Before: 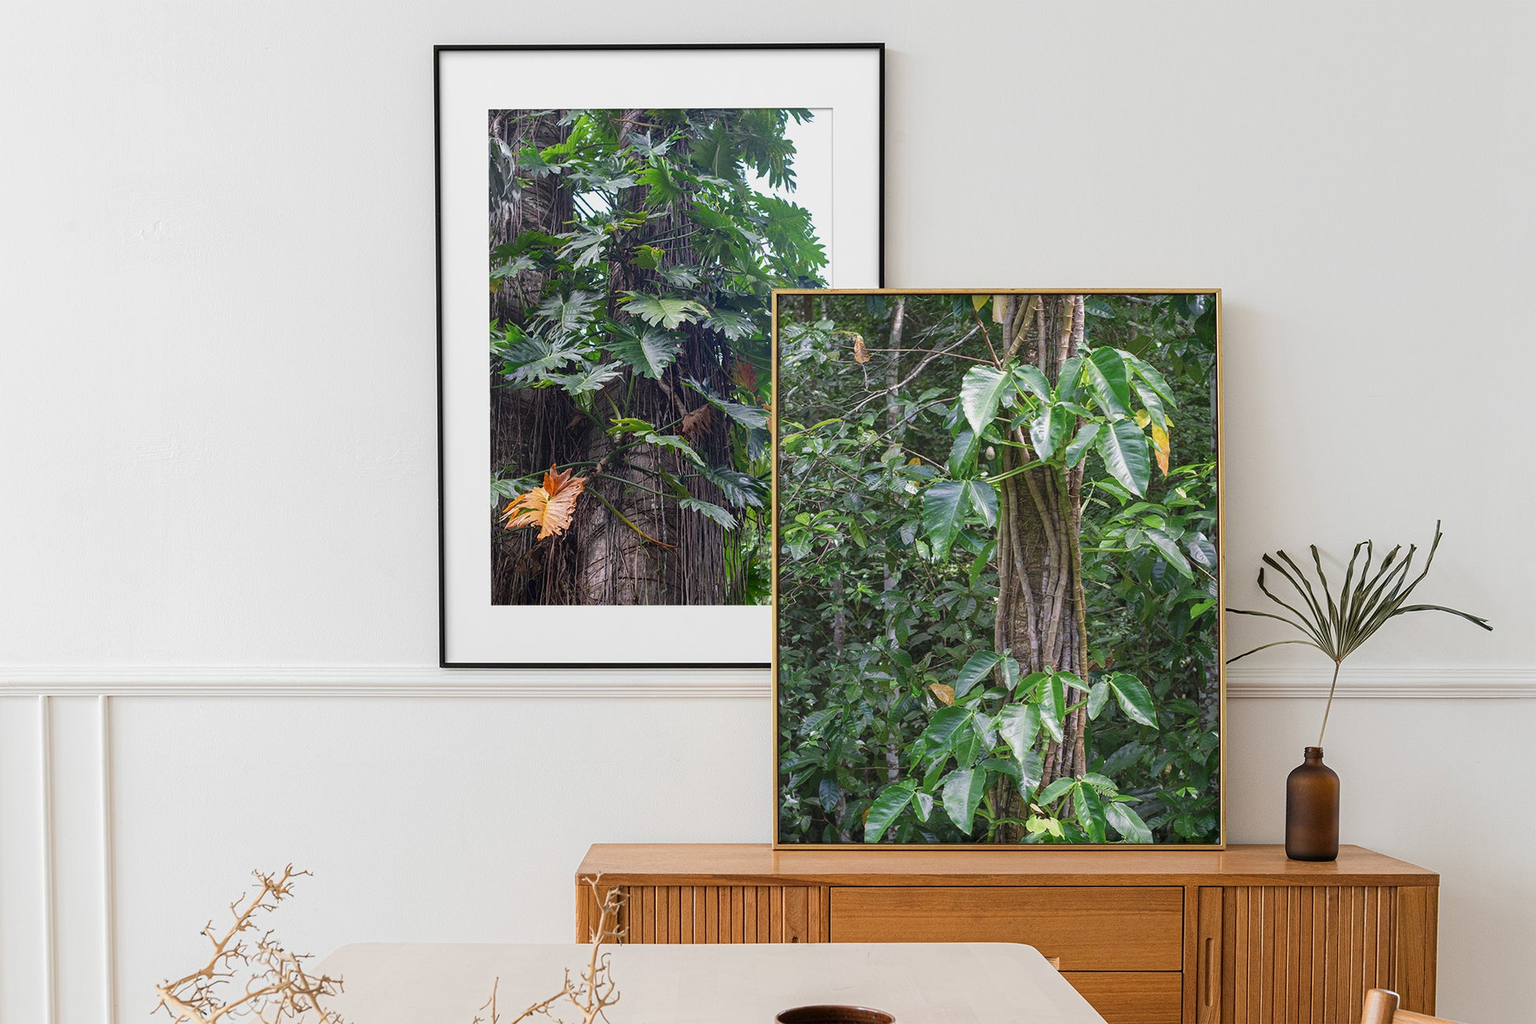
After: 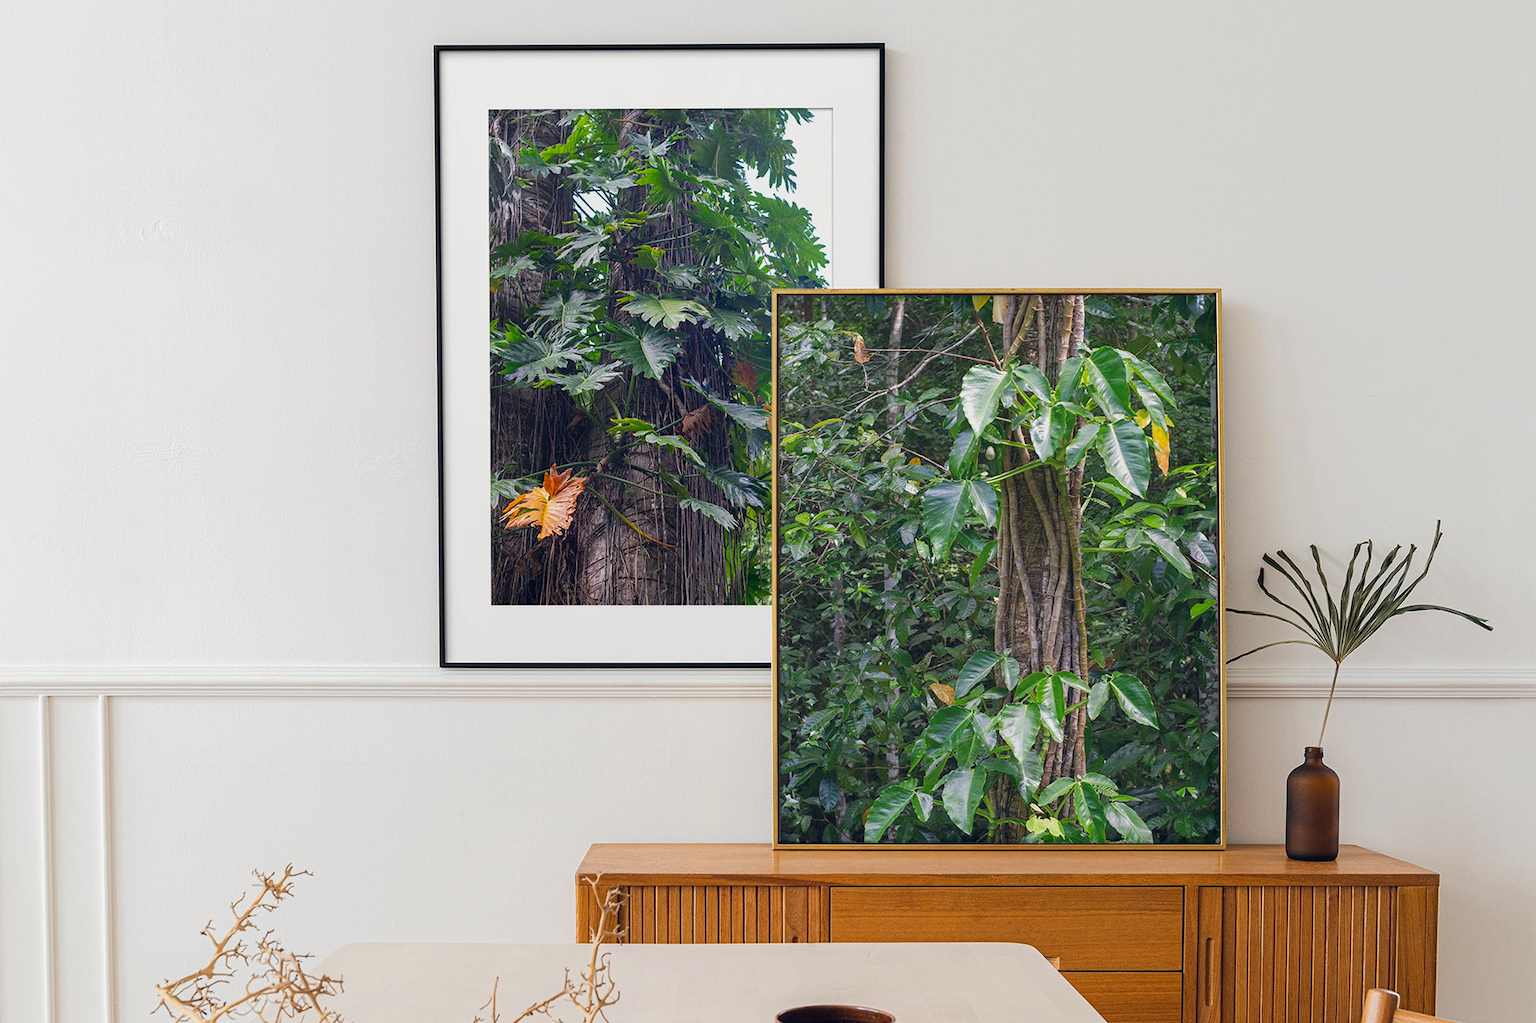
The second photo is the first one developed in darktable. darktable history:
color balance rgb: shadows lift › chroma 2.057%, shadows lift › hue 222.12°, power › luminance -3.93%, power › chroma 0.552%, power › hue 39.05°, global offset › chroma 0.094%, global offset › hue 252.66°, perceptual saturation grading › global saturation 19.629%
tone curve: curves: ch0 [(0, 0) (0.003, 0.022) (0.011, 0.027) (0.025, 0.038) (0.044, 0.056) (0.069, 0.081) (0.1, 0.11) (0.136, 0.145) (0.177, 0.185) (0.224, 0.229) (0.277, 0.278) (0.335, 0.335) (0.399, 0.399) (0.468, 0.468) (0.543, 0.543) (0.623, 0.623) (0.709, 0.705) (0.801, 0.793) (0.898, 0.887) (1, 1)], preserve colors none
